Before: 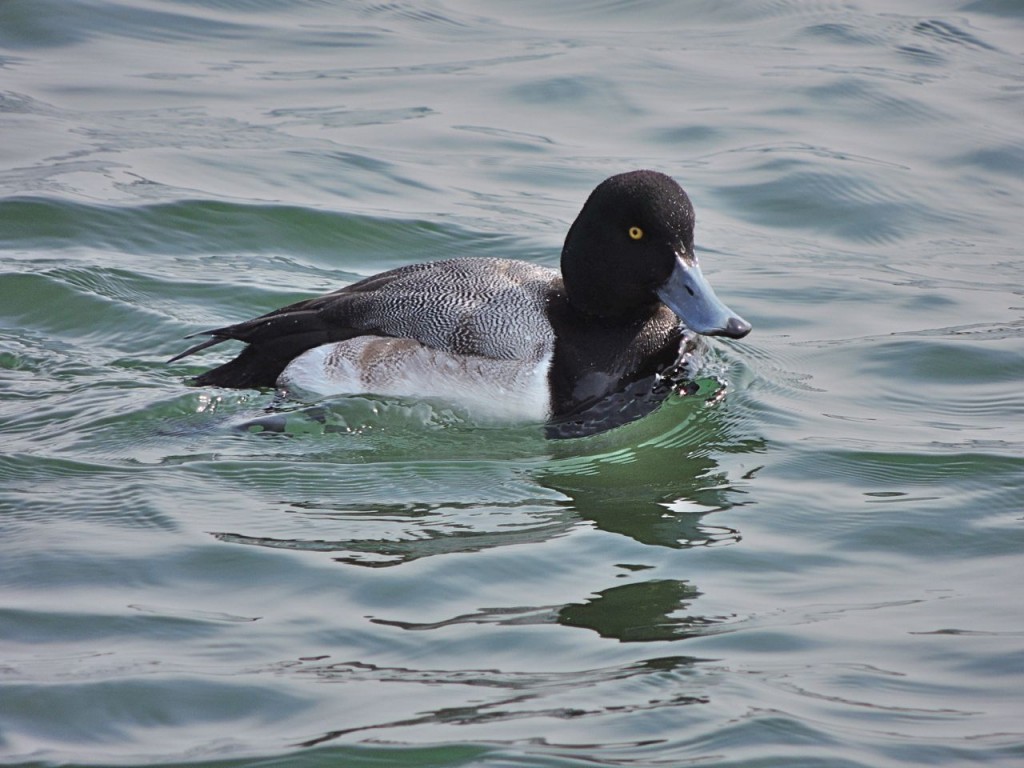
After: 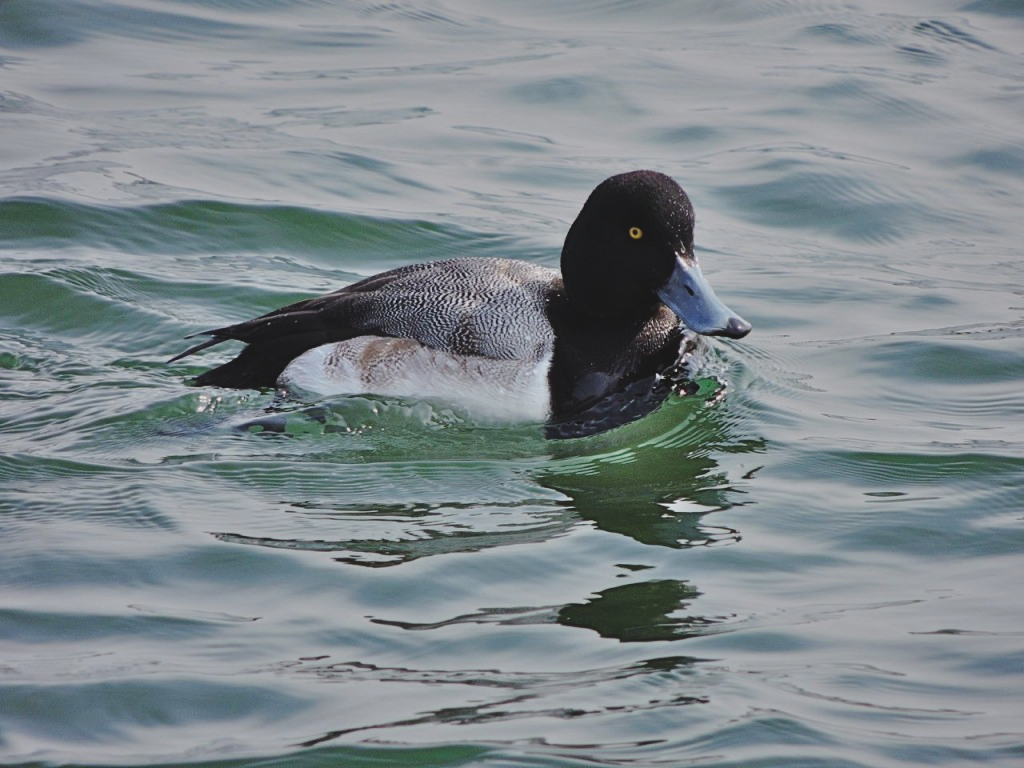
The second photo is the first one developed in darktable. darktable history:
exposure: black level correction -0.017, exposure -1.086 EV, compensate exposure bias true, compensate highlight preservation false
base curve: curves: ch0 [(0, 0) (0.028, 0.03) (0.121, 0.232) (0.46, 0.748) (0.859, 0.968) (1, 1)], preserve colors none
